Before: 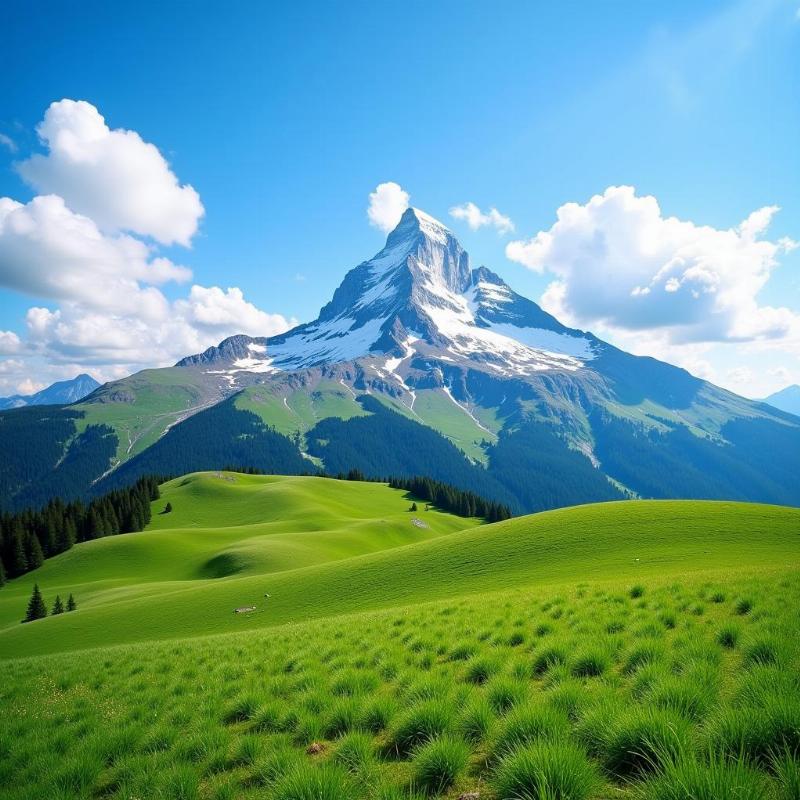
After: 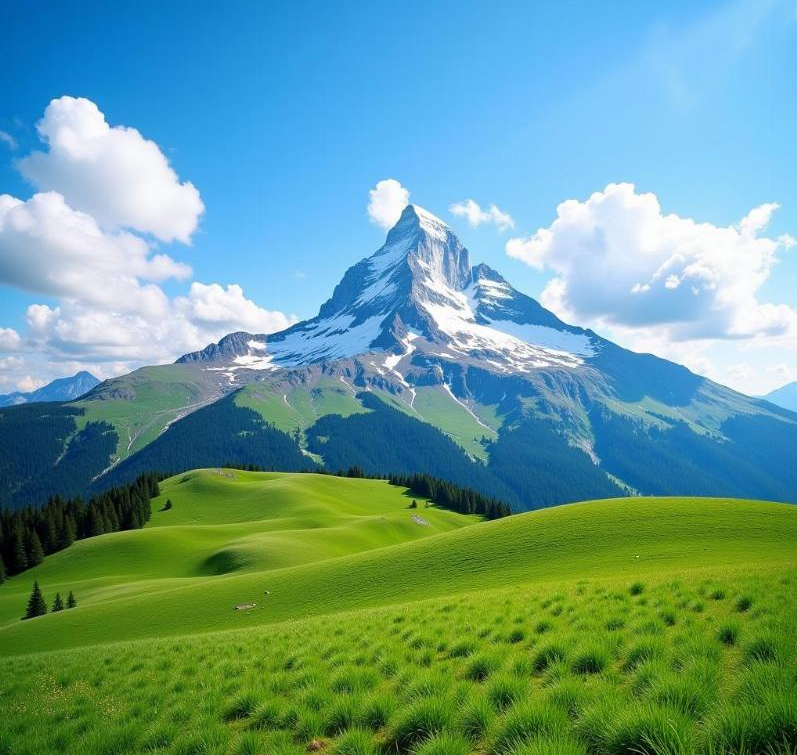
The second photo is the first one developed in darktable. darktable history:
crop: top 0.466%, right 0.255%, bottom 5.056%
